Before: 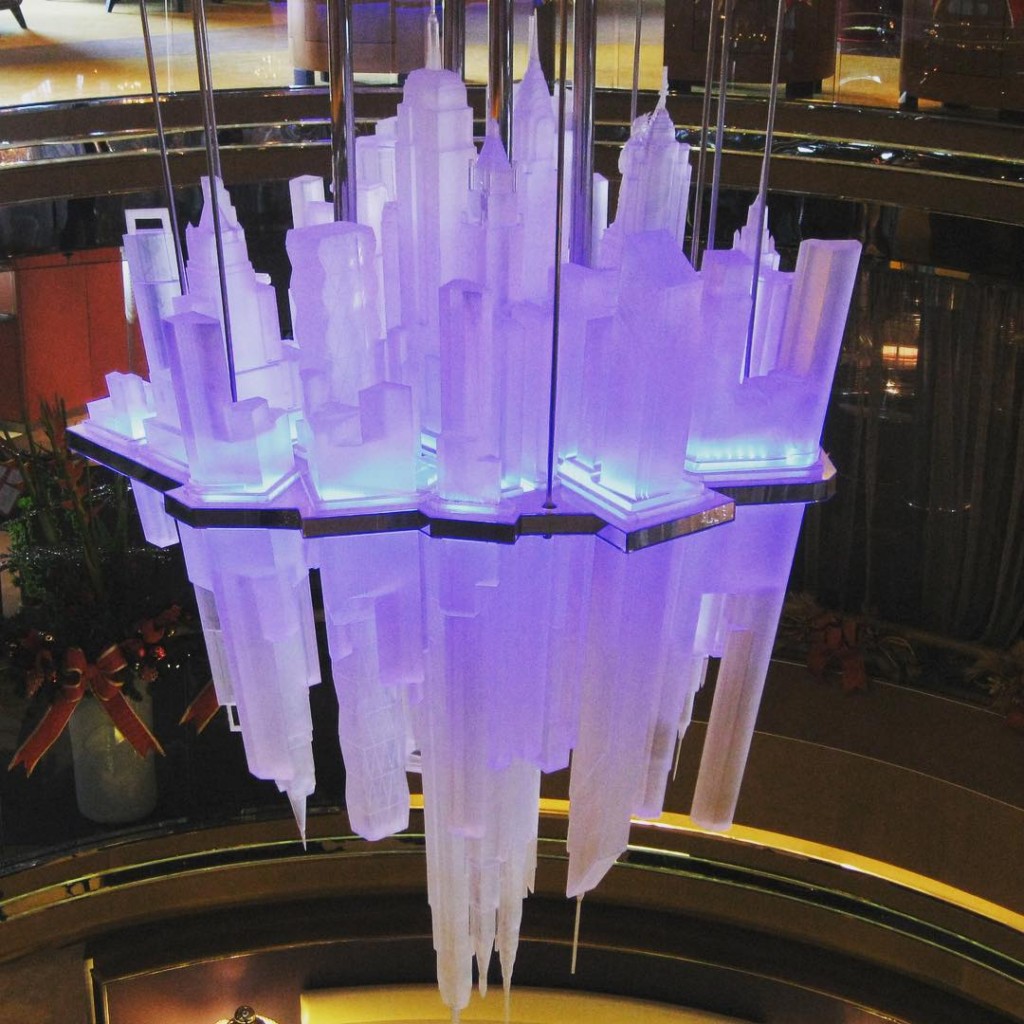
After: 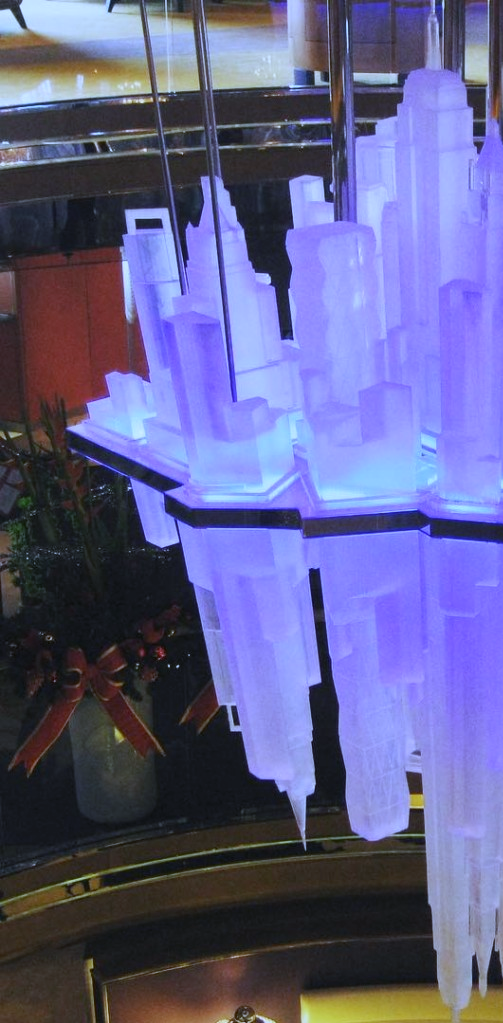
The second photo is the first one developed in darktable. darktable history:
exposure: exposure -0.048 EV, compensate highlight preservation false
crop and rotate: left 0%, top 0%, right 50.845%
white balance: red 0.871, blue 1.249
